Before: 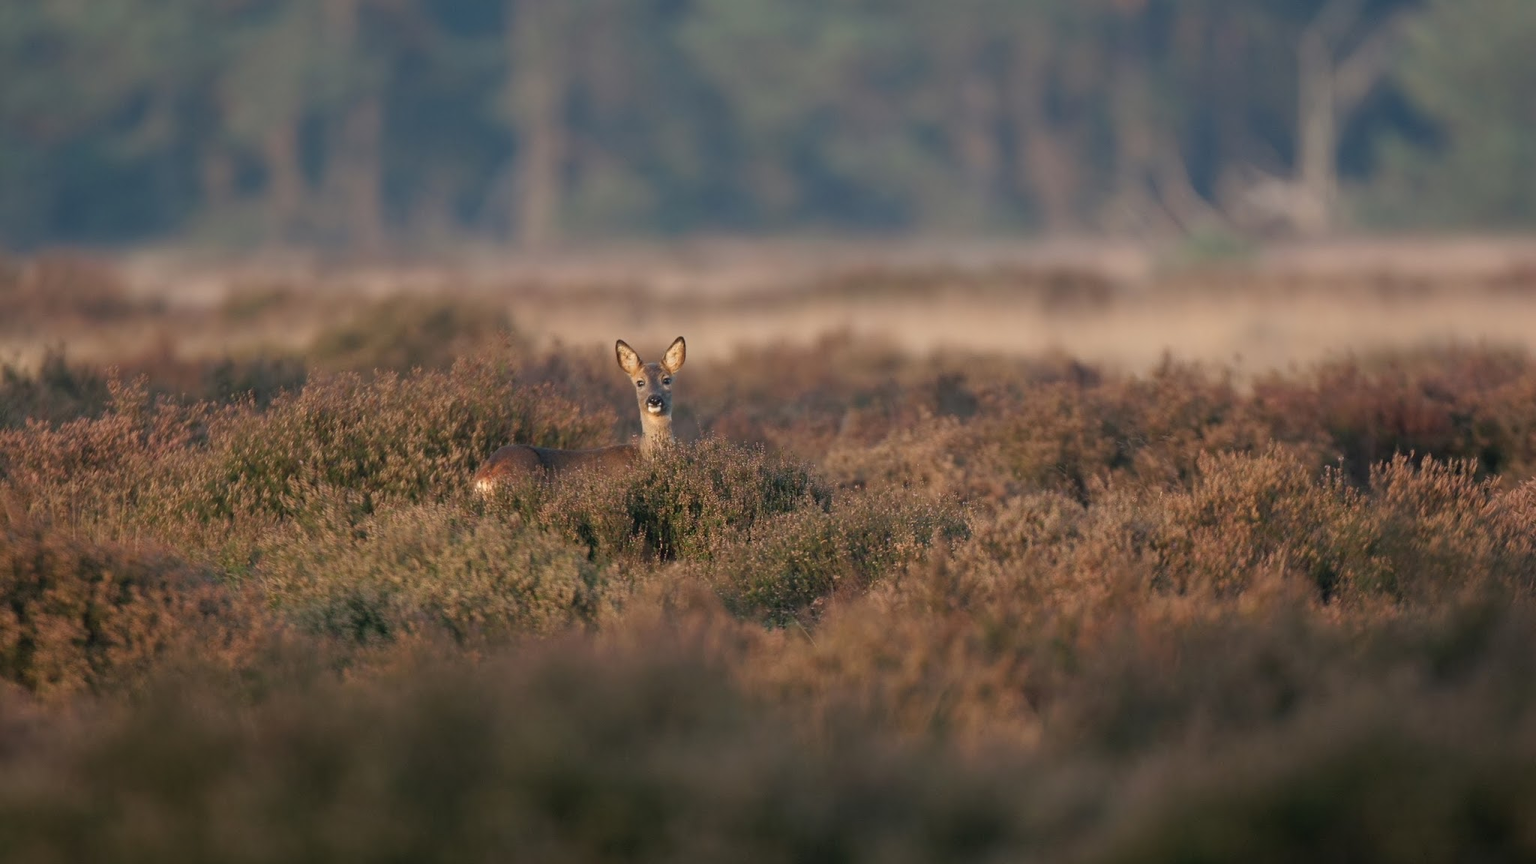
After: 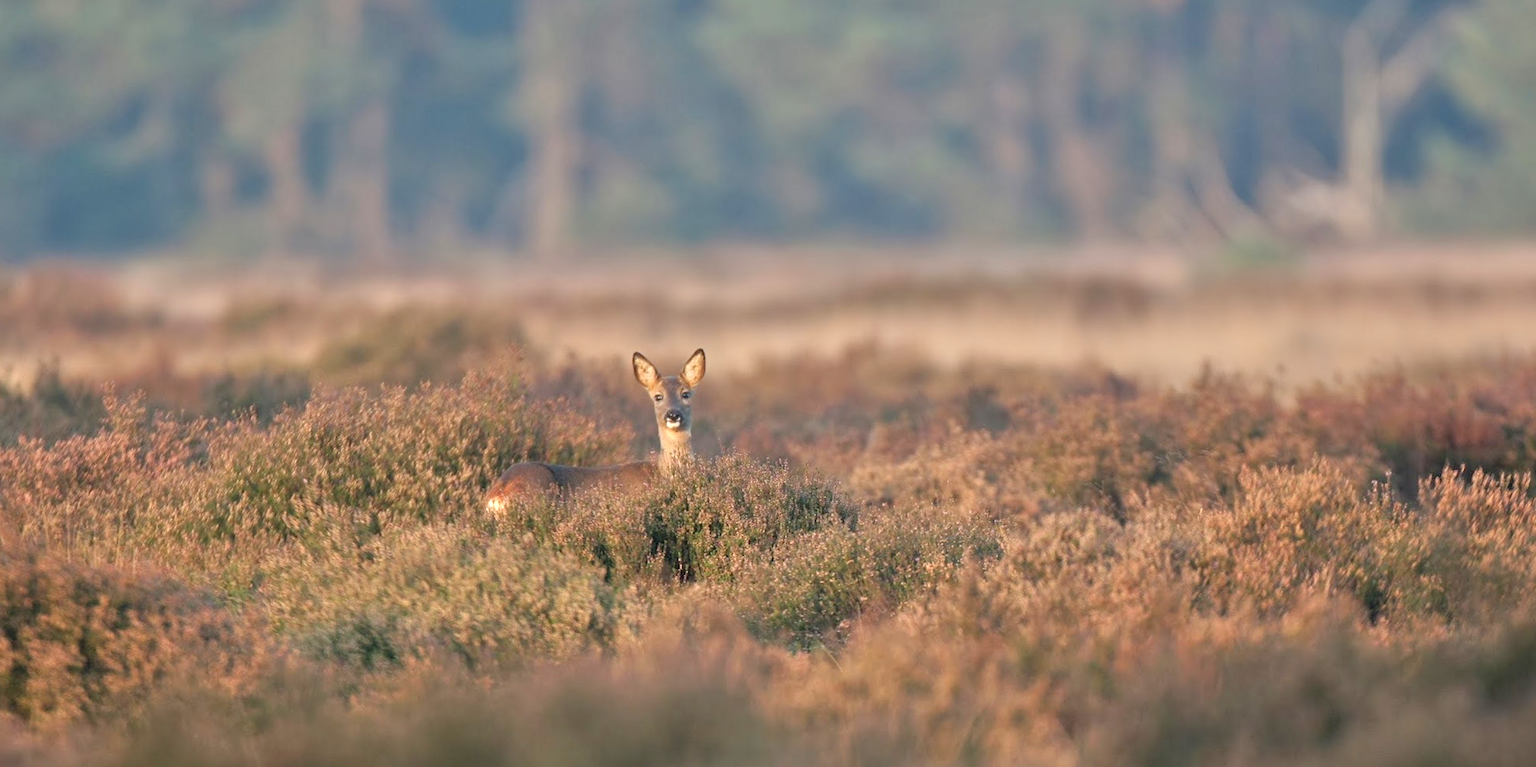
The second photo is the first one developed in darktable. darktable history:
tone equalizer: -7 EV 0.15 EV, -6 EV 0.6 EV, -5 EV 1.15 EV, -4 EV 1.33 EV, -3 EV 1.15 EV, -2 EV 0.6 EV, -1 EV 0.15 EV, mask exposure compensation -0.5 EV
crop and rotate: angle 0.2°, left 0.275%, right 3.127%, bottom 14.18%
